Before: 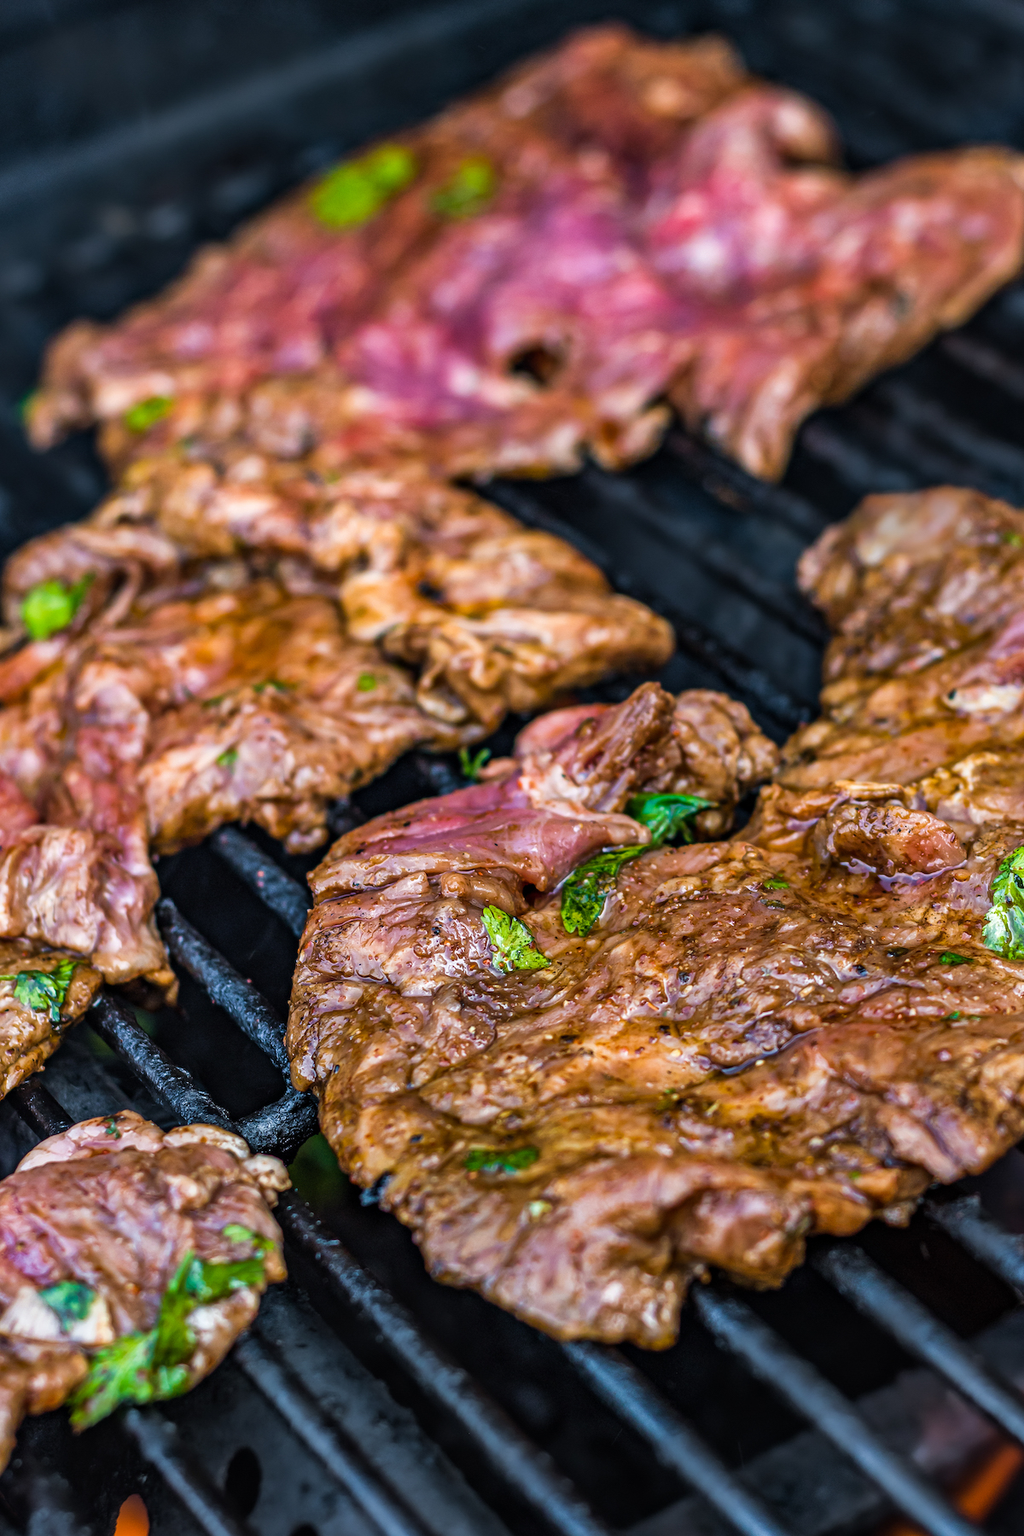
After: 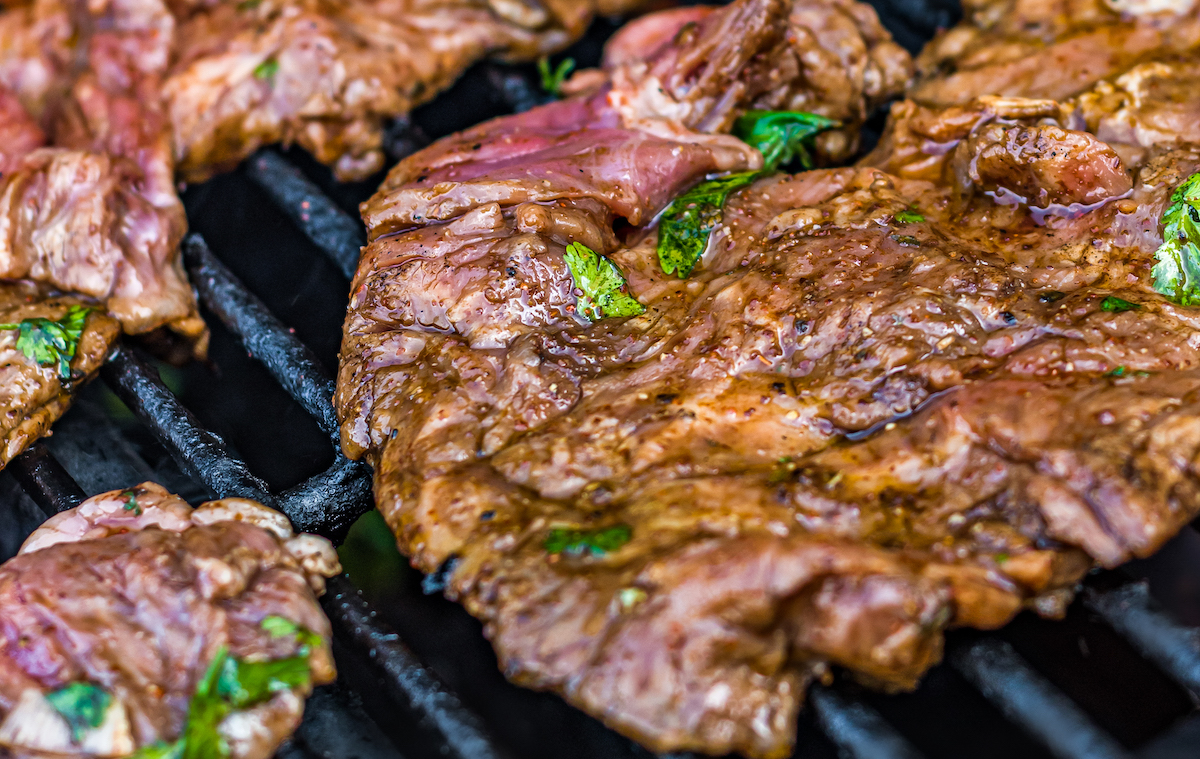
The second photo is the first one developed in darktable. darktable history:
white balance: emerald 1
crop: top 45.551%, bottom 12.262%
